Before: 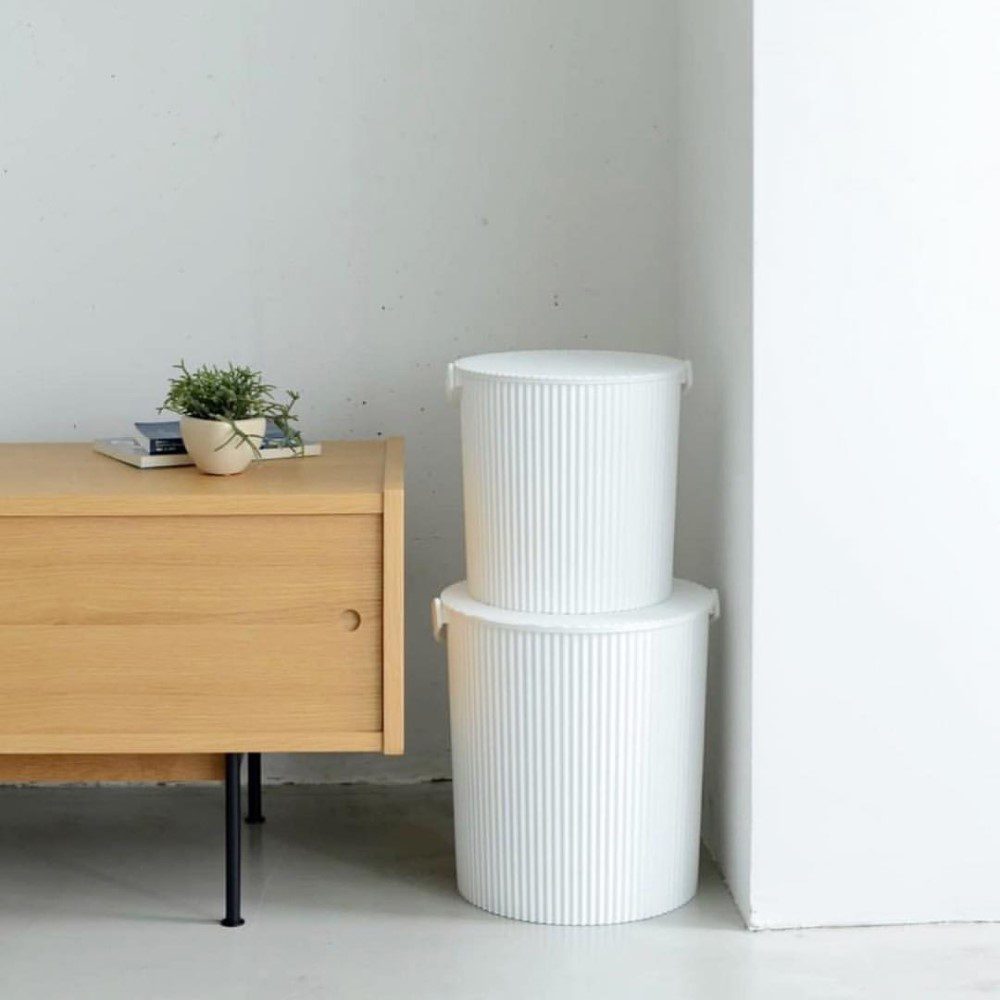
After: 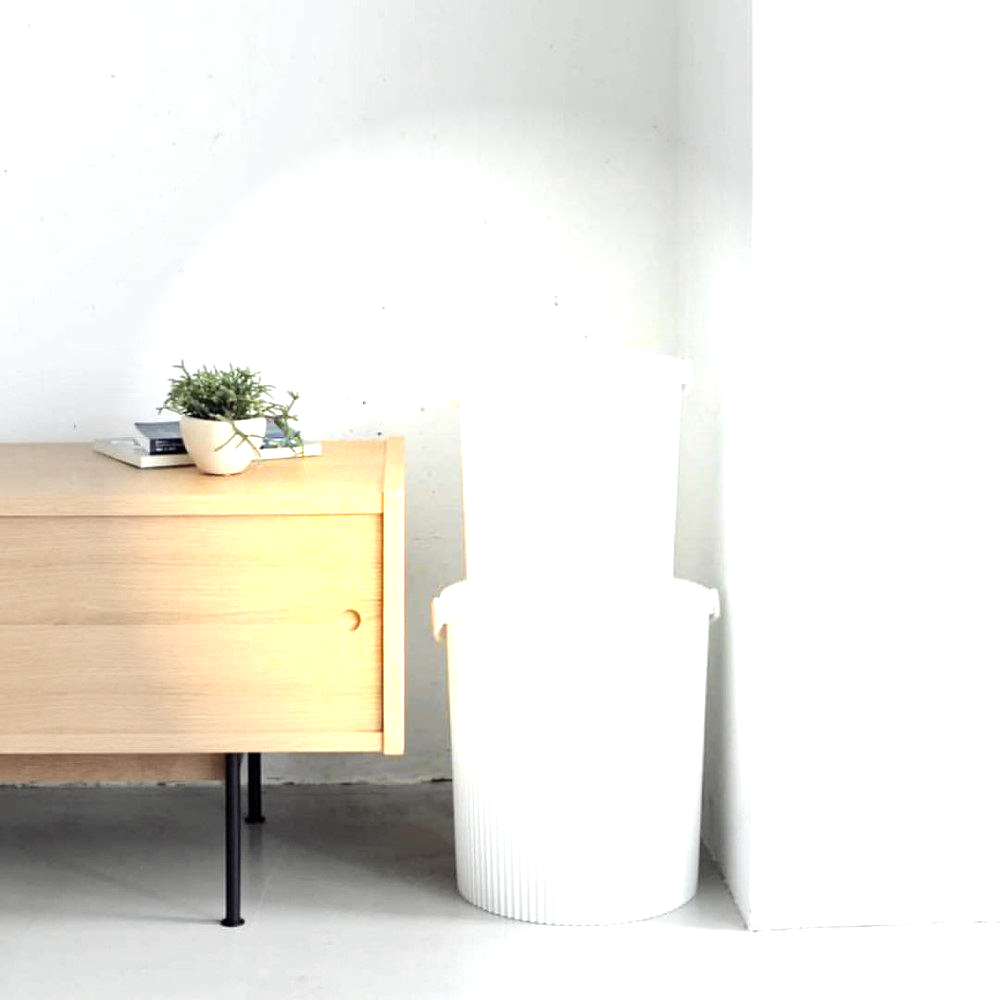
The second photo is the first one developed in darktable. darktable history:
exposure: black level correction 0.001, exposure 1.71 EV, compensate highlight preservation false
vignetting: fall-off start 39.2%, fall-off radius 40.92%
color balance rgb: shadows lift › luminance -21.823%, shadows lift › chroma 8.94%, shadows lift › hue 285.45°, linear chroma grading › global chroma 14.563%, perceptual saturation grading › global saturation 0.731%, global vibrance -24.802%
